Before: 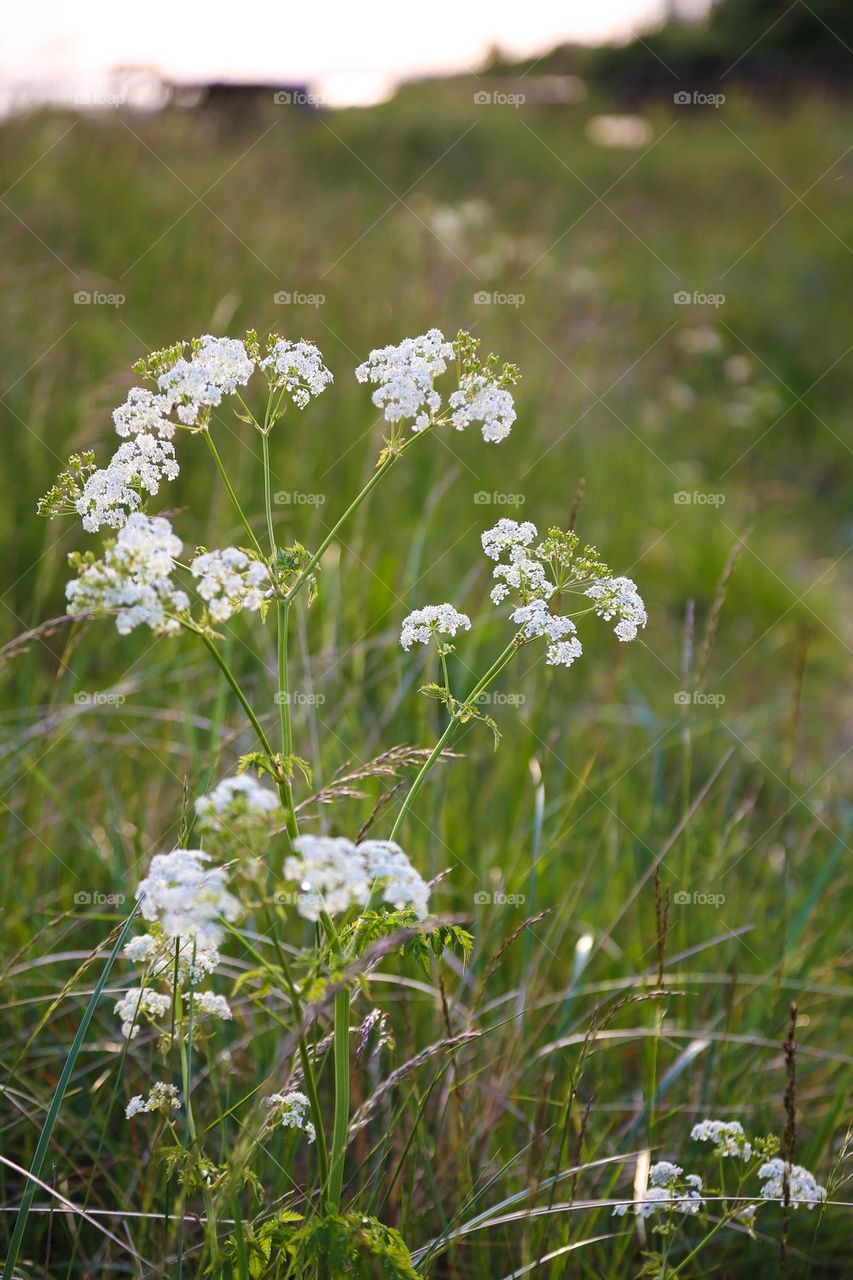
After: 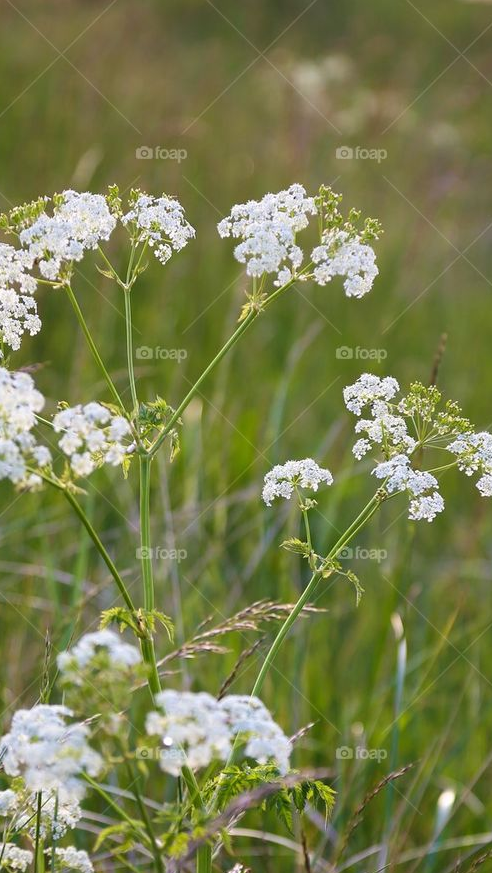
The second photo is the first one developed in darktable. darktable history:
crop: left 16.225%, top 11.4%, right 26.086%, bottom 20.392%
